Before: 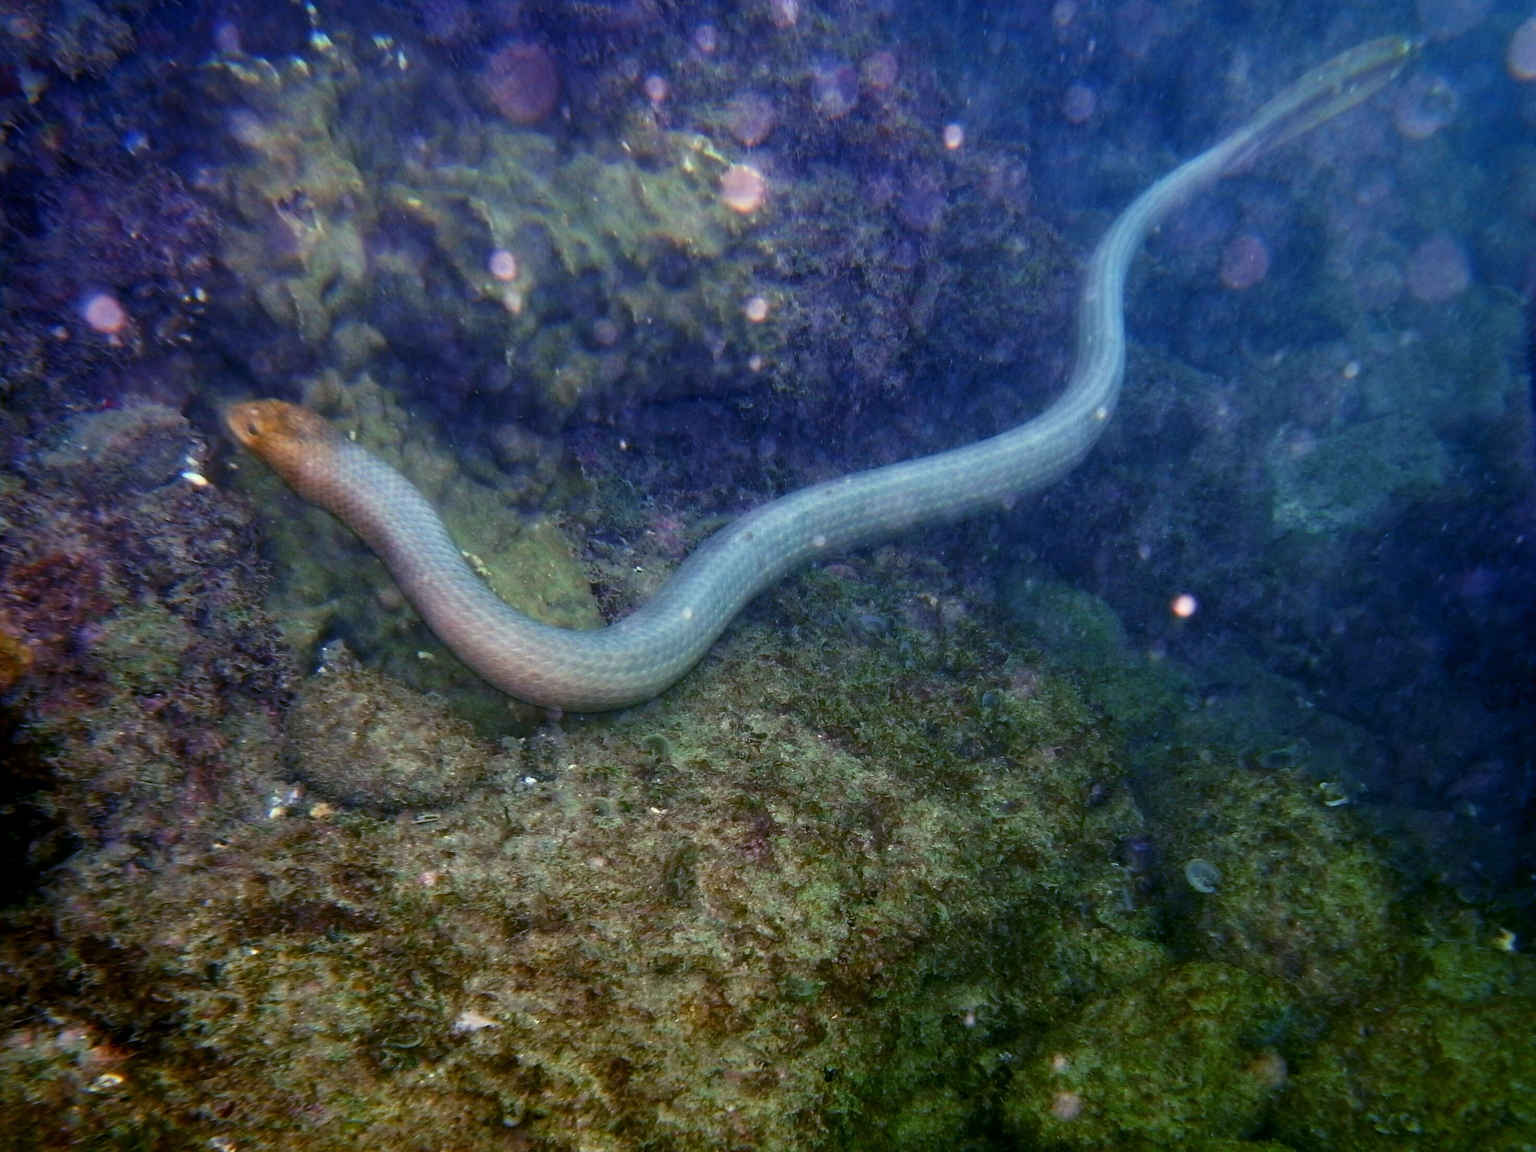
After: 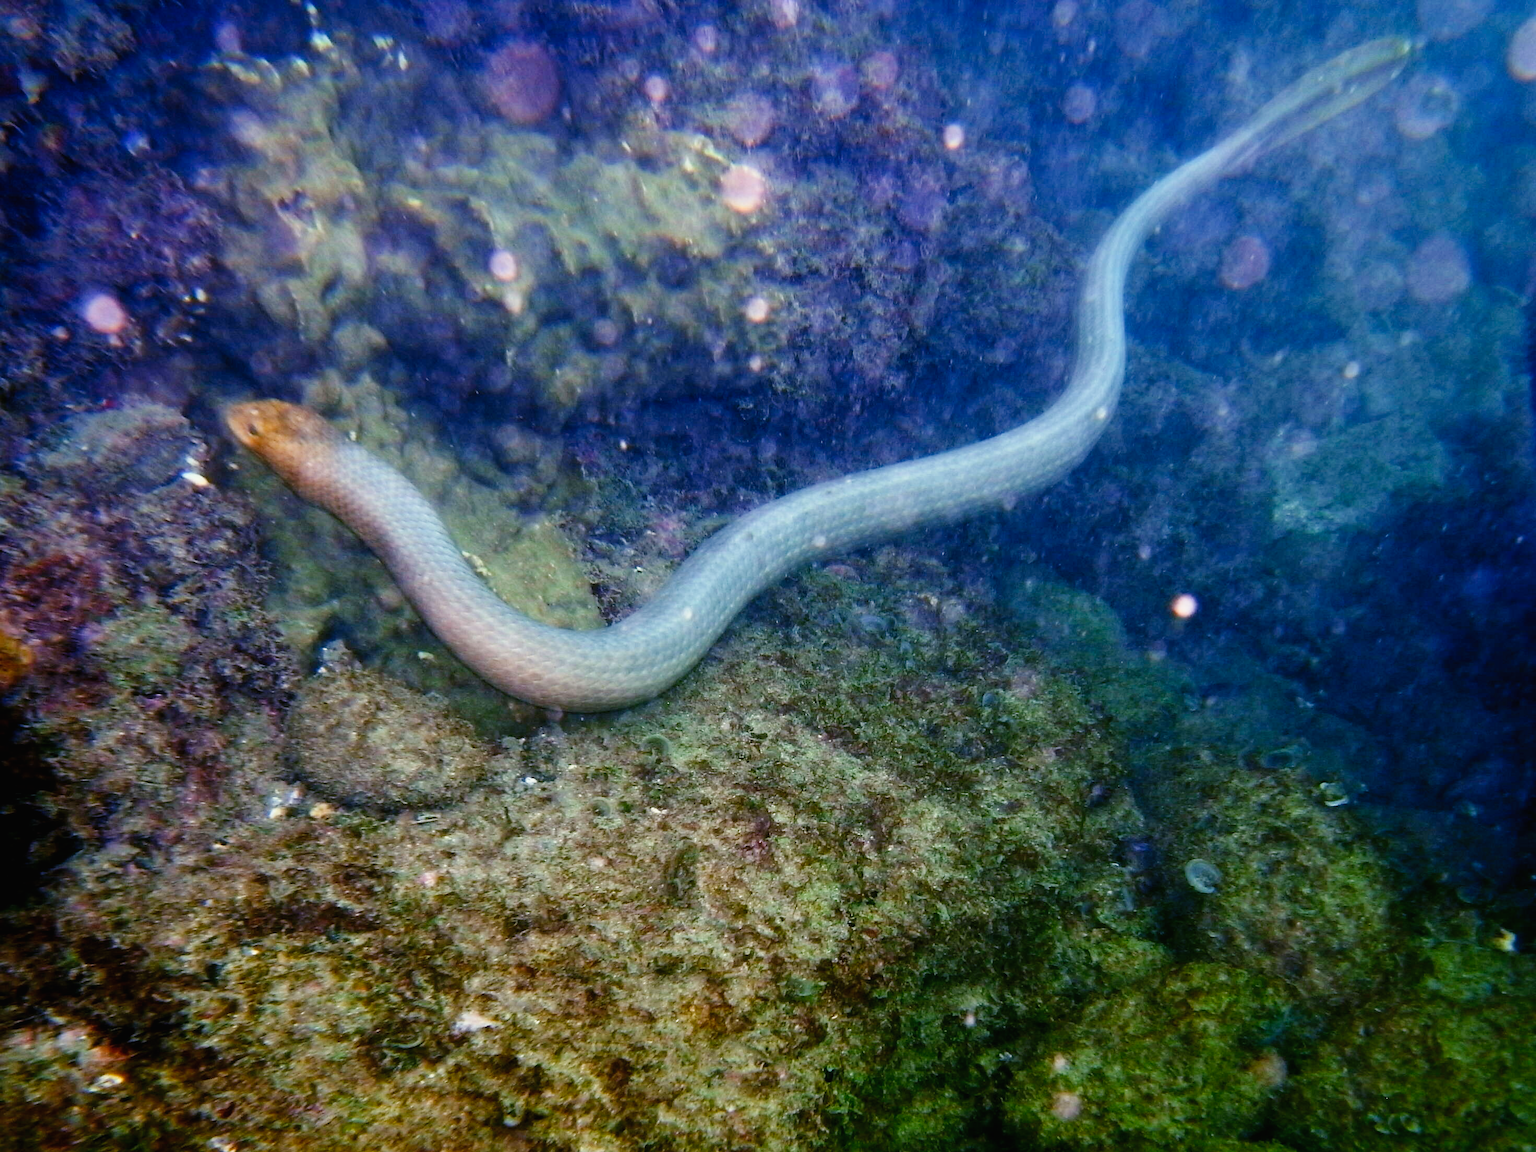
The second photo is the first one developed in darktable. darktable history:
tone curve: curves: ch0 [(0, 0.012) (0.093, 0.11) (0.345, 0.425) (0.457, 0.562) (0.628, 0.738) (0.839, 0.909) (0.998, 0.978)]; ch1 [(0, 0) (0.437, 0.408) (0.472, 0.47) (0.502, 0.497) (0.527, 0.523) (0.568, 0.577) (0.62, 0.66) (0.669, 0.748) (0.859, 0.899) (1, 1)]; ch2 [(0, 0) (0.33, 0.301) (0.421, 0.443) (0.473, 0.498) (0.509, 0.502) (0.535, 0.545) (0.549, 0.576) (0.644, 0.703) (1, 1)], preserve colors none
